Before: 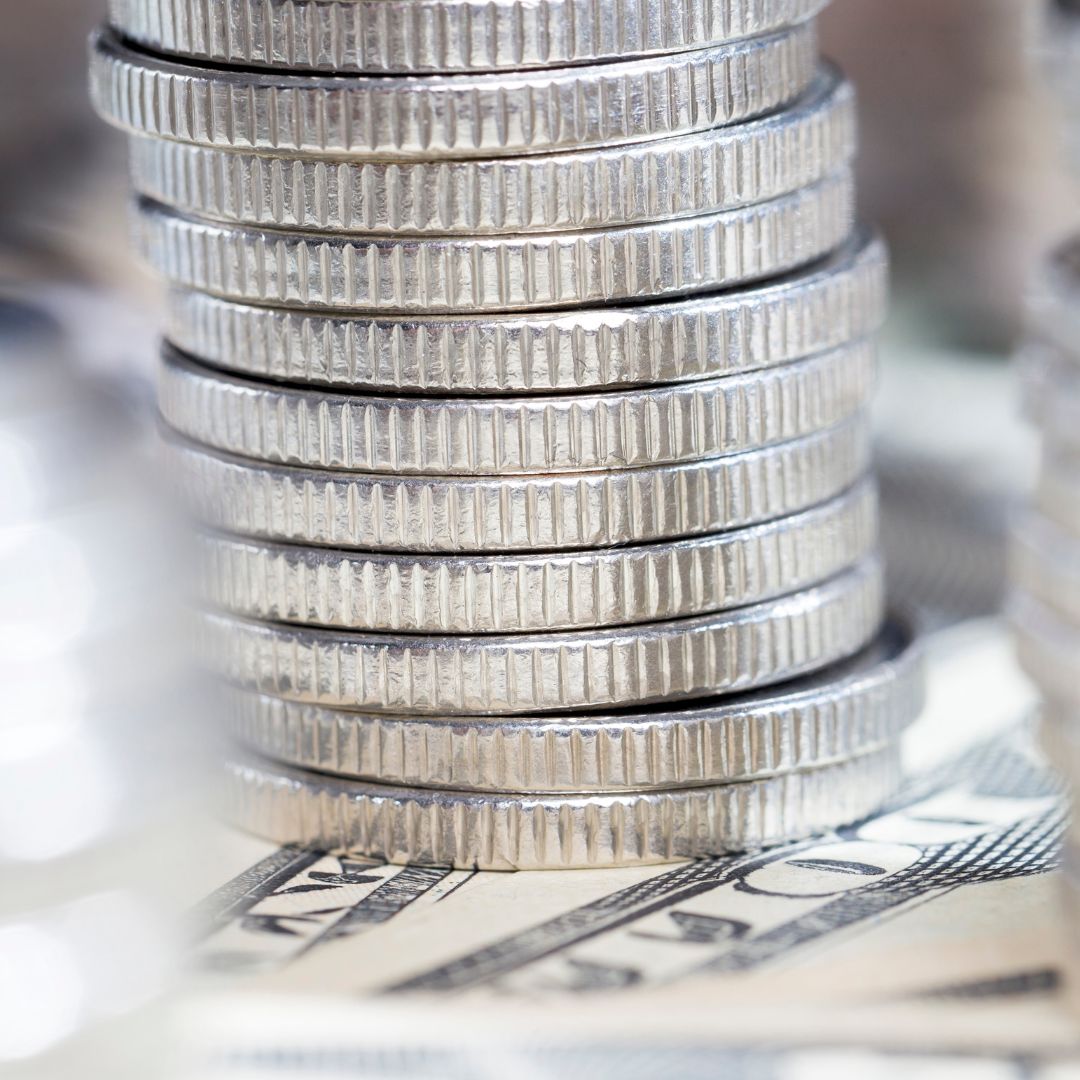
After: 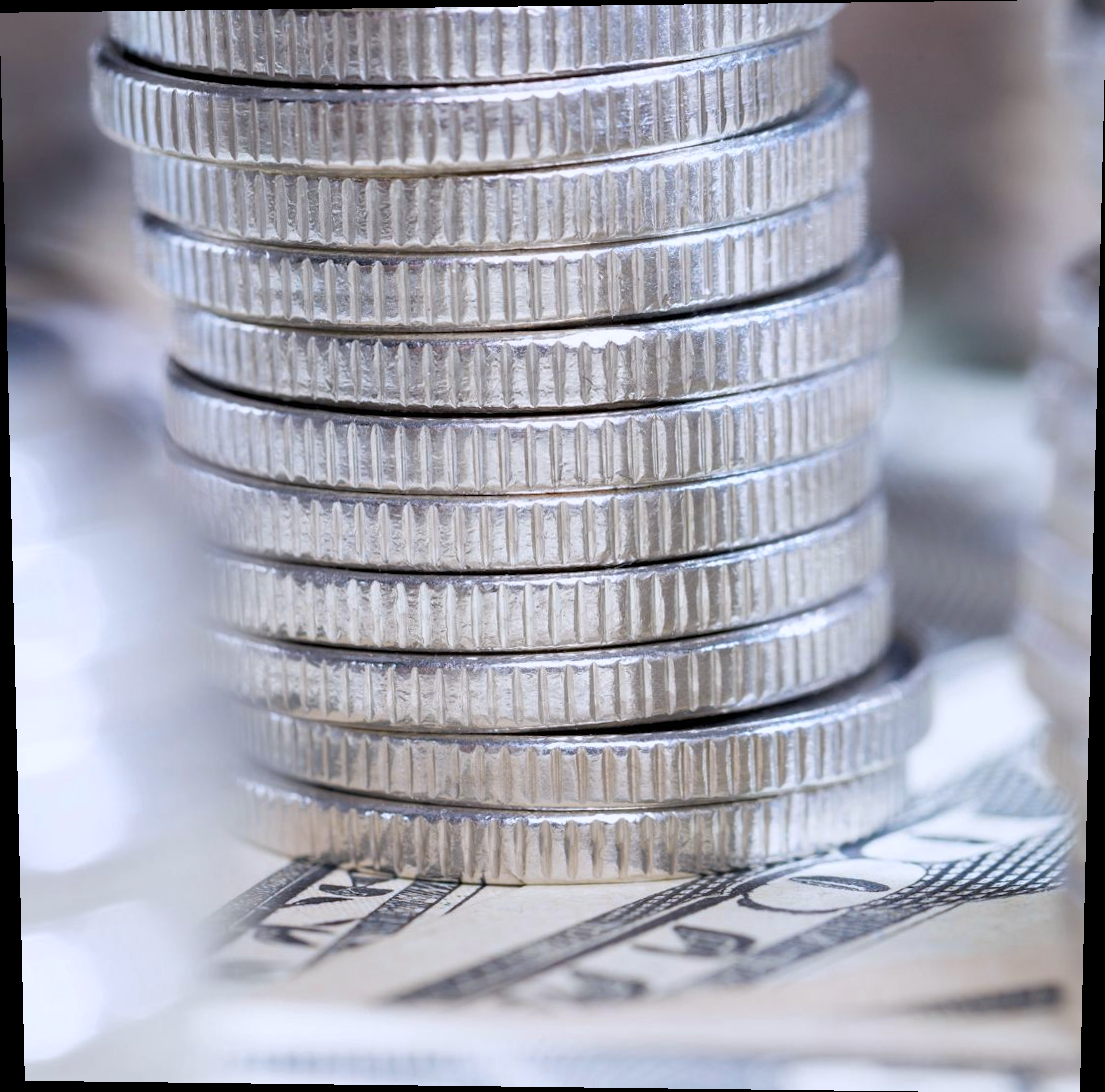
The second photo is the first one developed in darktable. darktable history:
color zones: curves: ch0 [(0.068, 0.464) (0.25, 0.5) (0.48, 0.508) (0.75, 0.536) (0.886, 0.476) (0.967, 0.456)]; ch1 [(0.066, 0.456) (0.25, 0.5) (0.616, 0.508) (0.746, 0.56) (0.934, 0.444)]
color calibration: illuminant as shot in camera, x 0.358, y 0.373, temperature 4628.91 K
rotate and perspective: lens shift (vertical) 0.048, lens shift (horizontal) -0.024, automatic cropping off
shadows and highlights: shadows 25, white point adjustment -3, highlights -30
